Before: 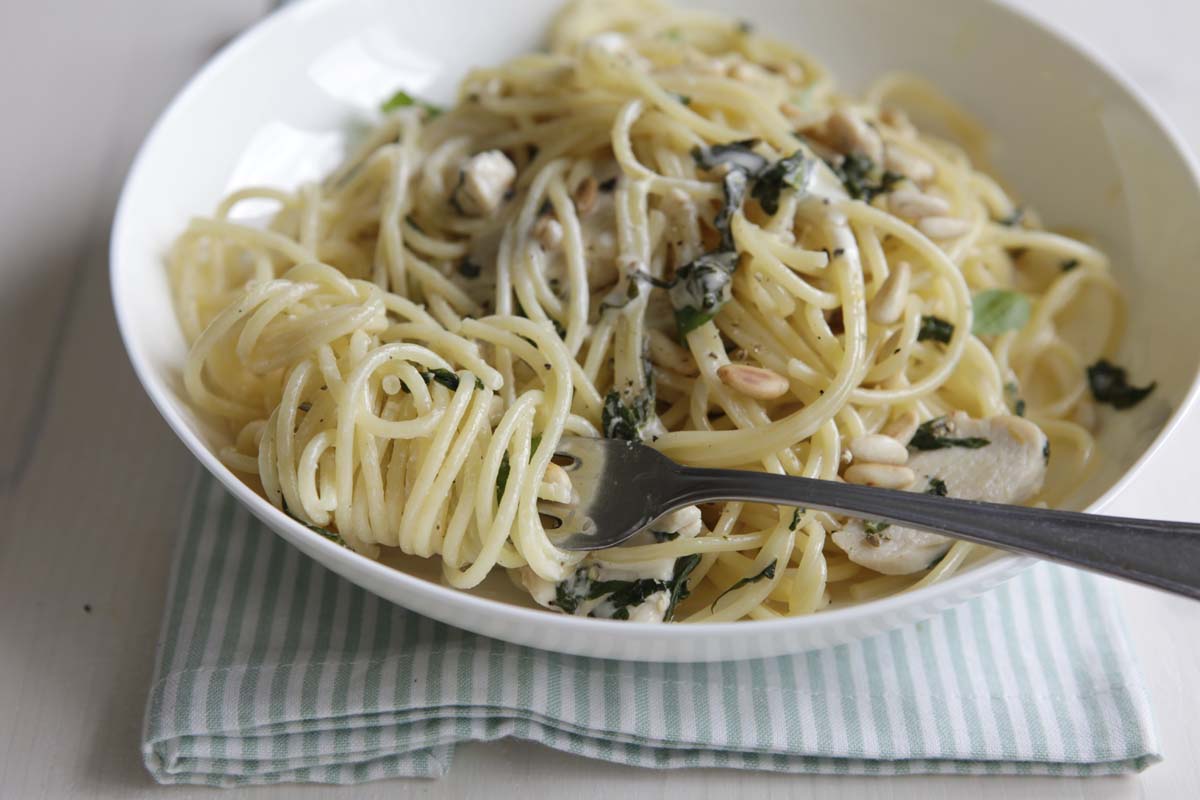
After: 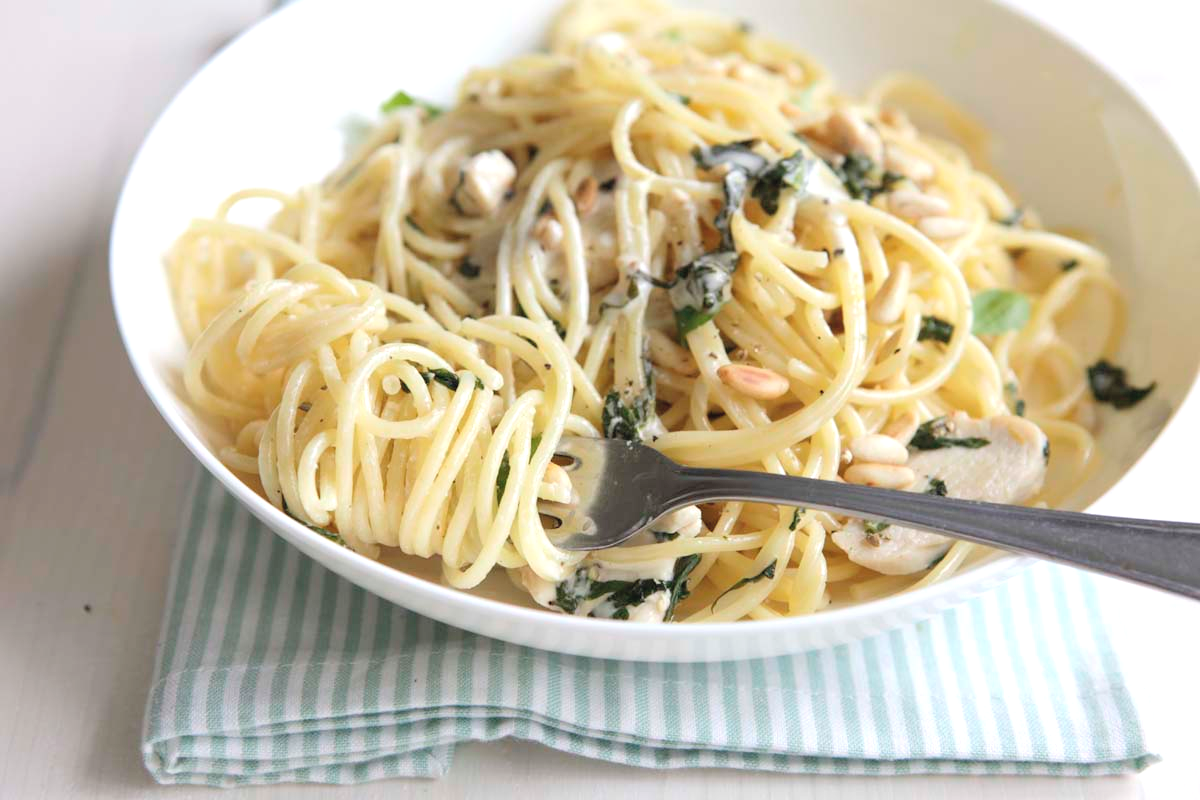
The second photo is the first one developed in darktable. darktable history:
exposure: exposure 0.6 EV, compensate highlight preservation false
contrast brightness saturation: brightness 0.15
